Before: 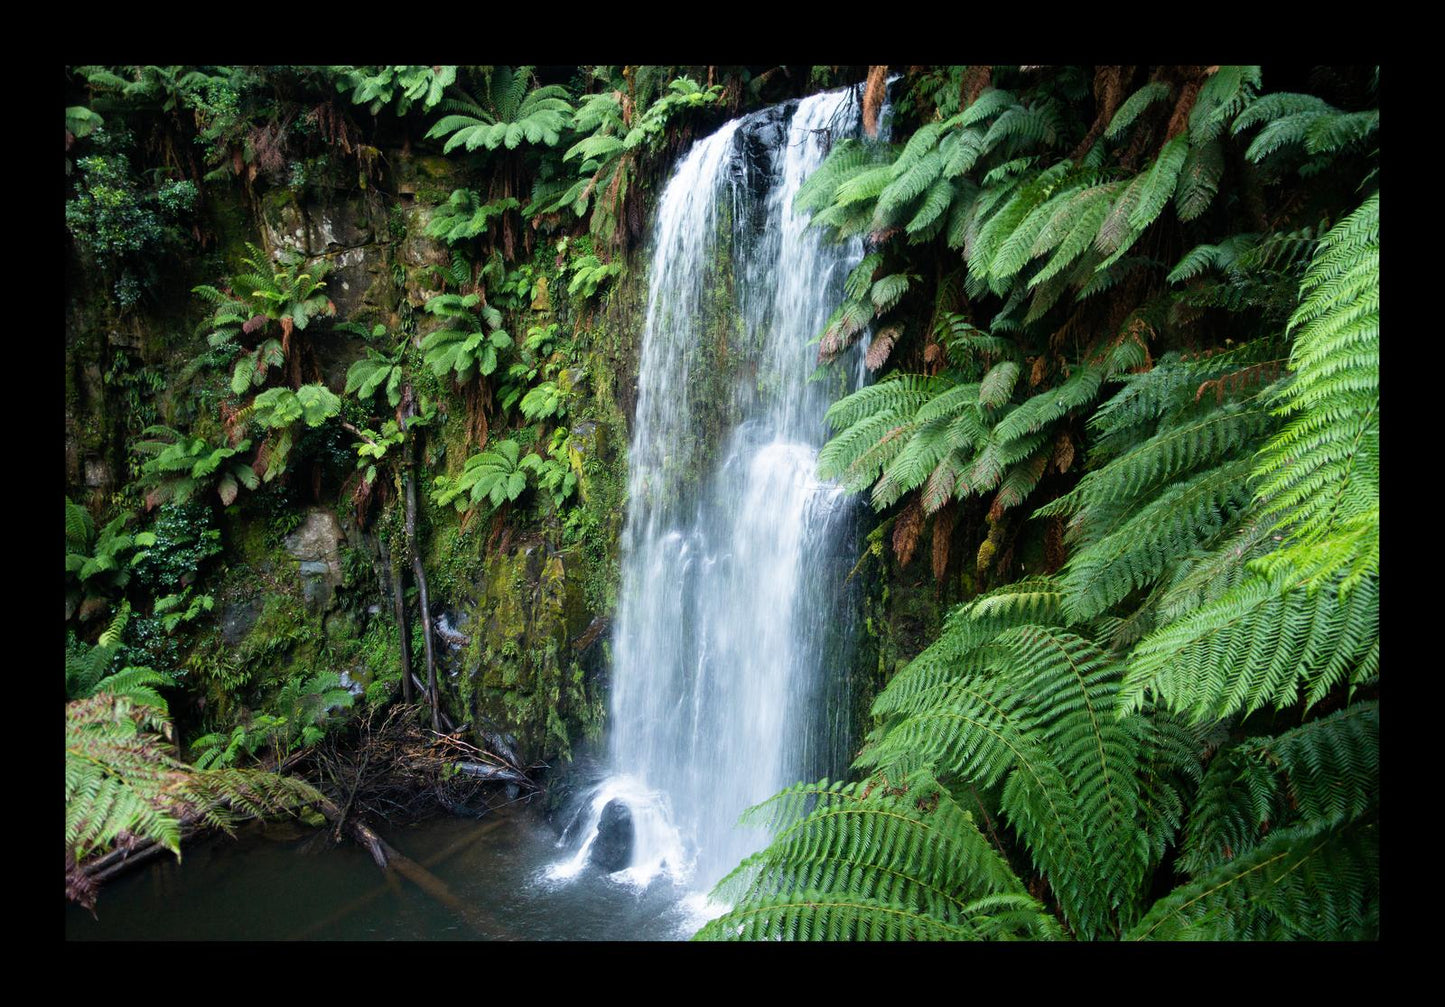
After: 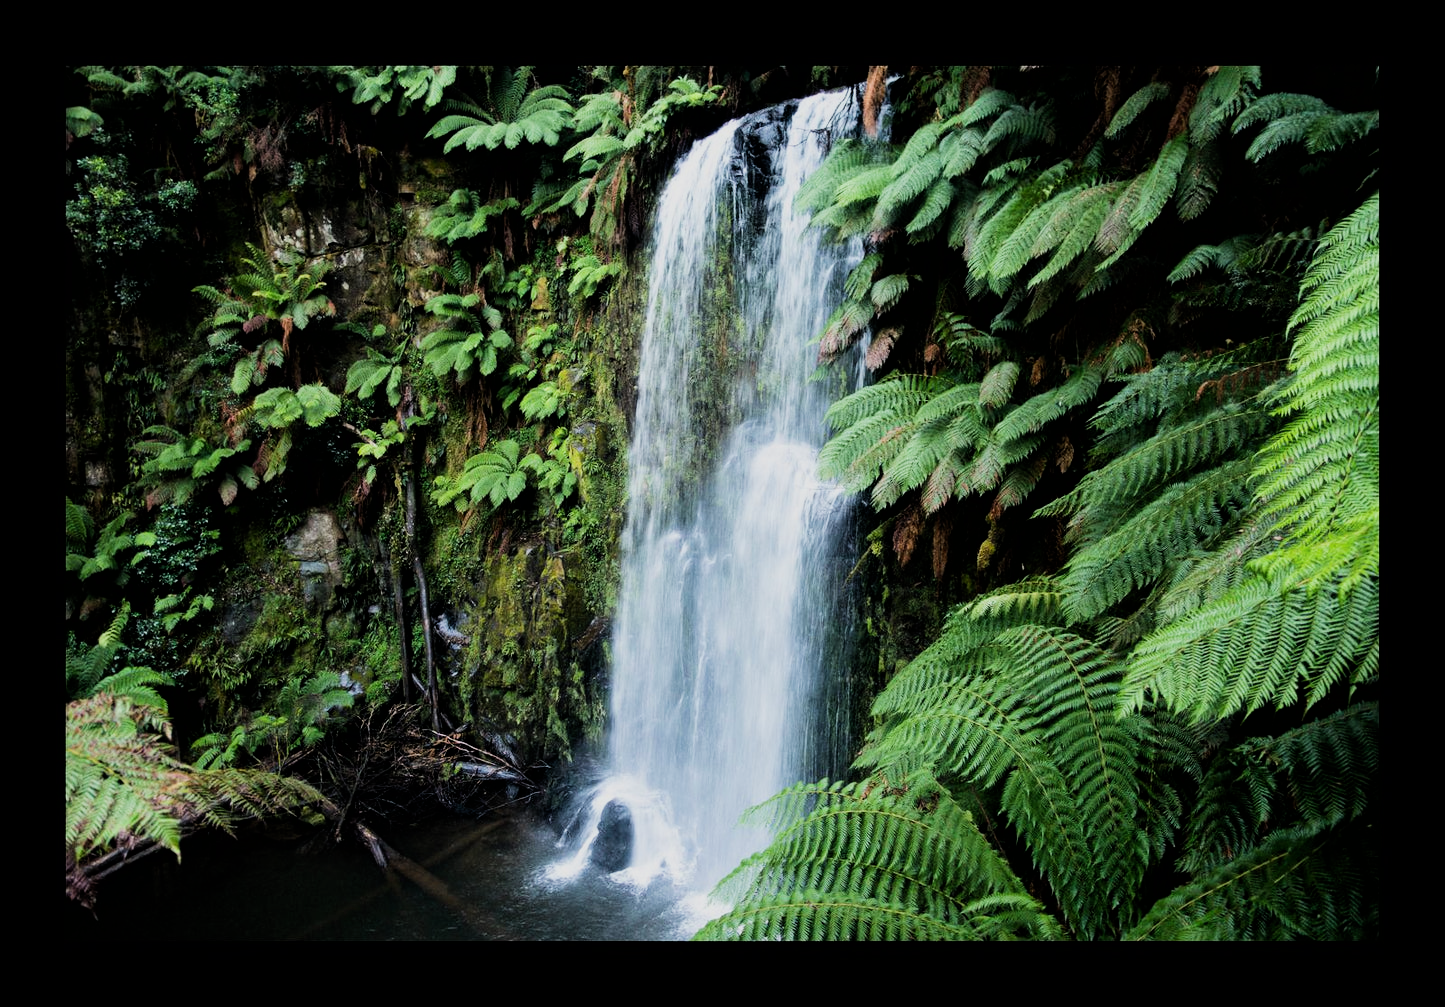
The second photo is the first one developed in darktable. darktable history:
filmic rgb: black relative exposure -5.05 EV, white relative exposure 4 EV, threshold 2.99 EV, hardness 2.89, contrast 1.296, highlights saturation mix -30.55%, contrast in shadows safe, enable highlight reconstruction true
